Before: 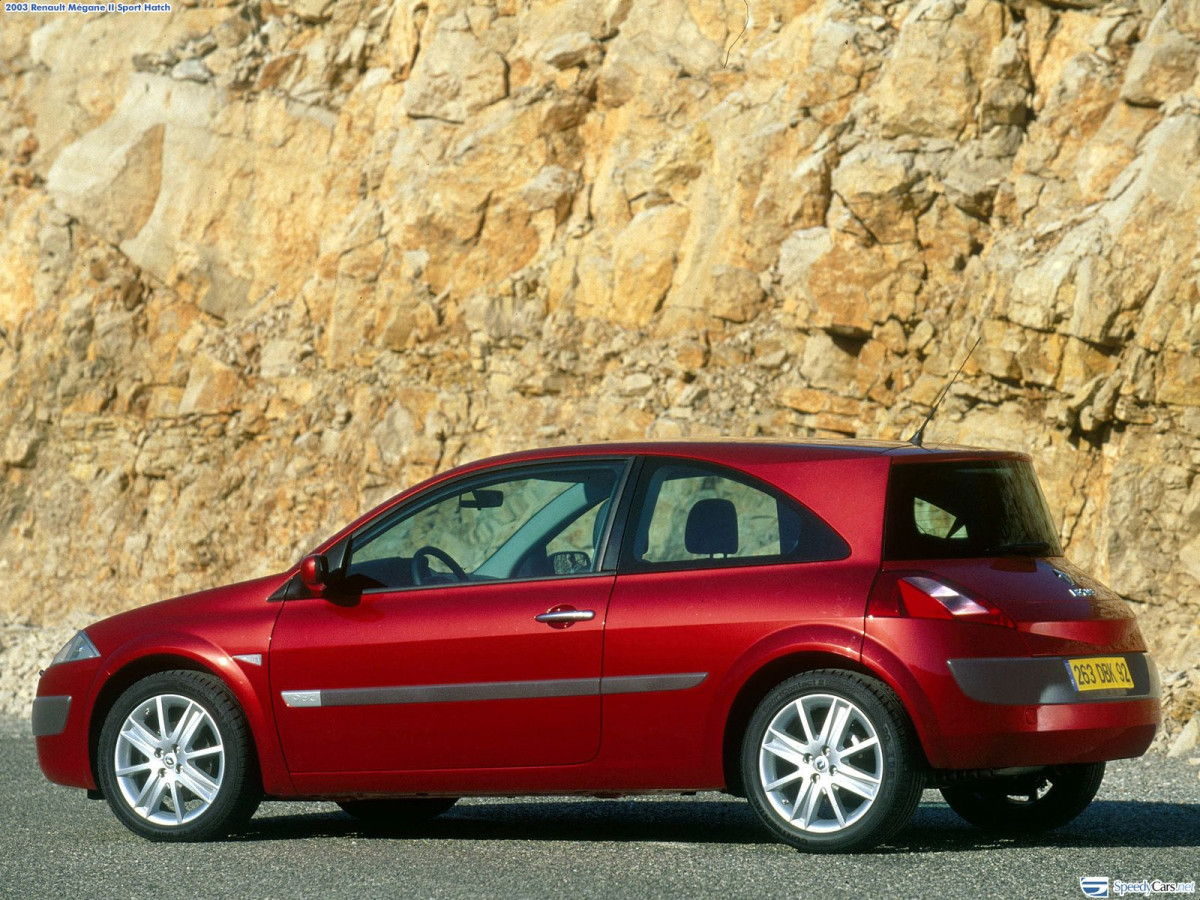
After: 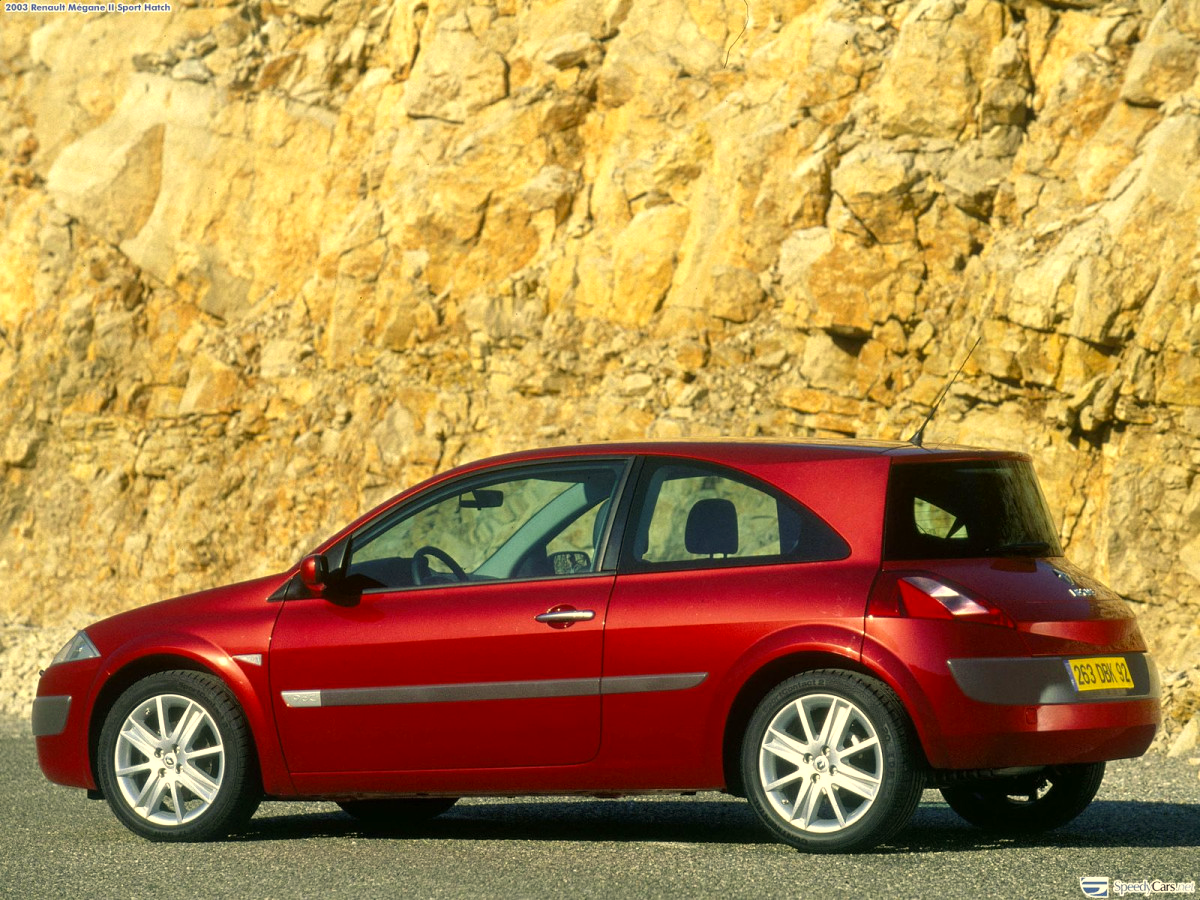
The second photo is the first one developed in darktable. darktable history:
color correction: highlights a* 2.72, highlights b* 22.8
exposure: exposure 0.2 EV, compensate highlight preservation false
